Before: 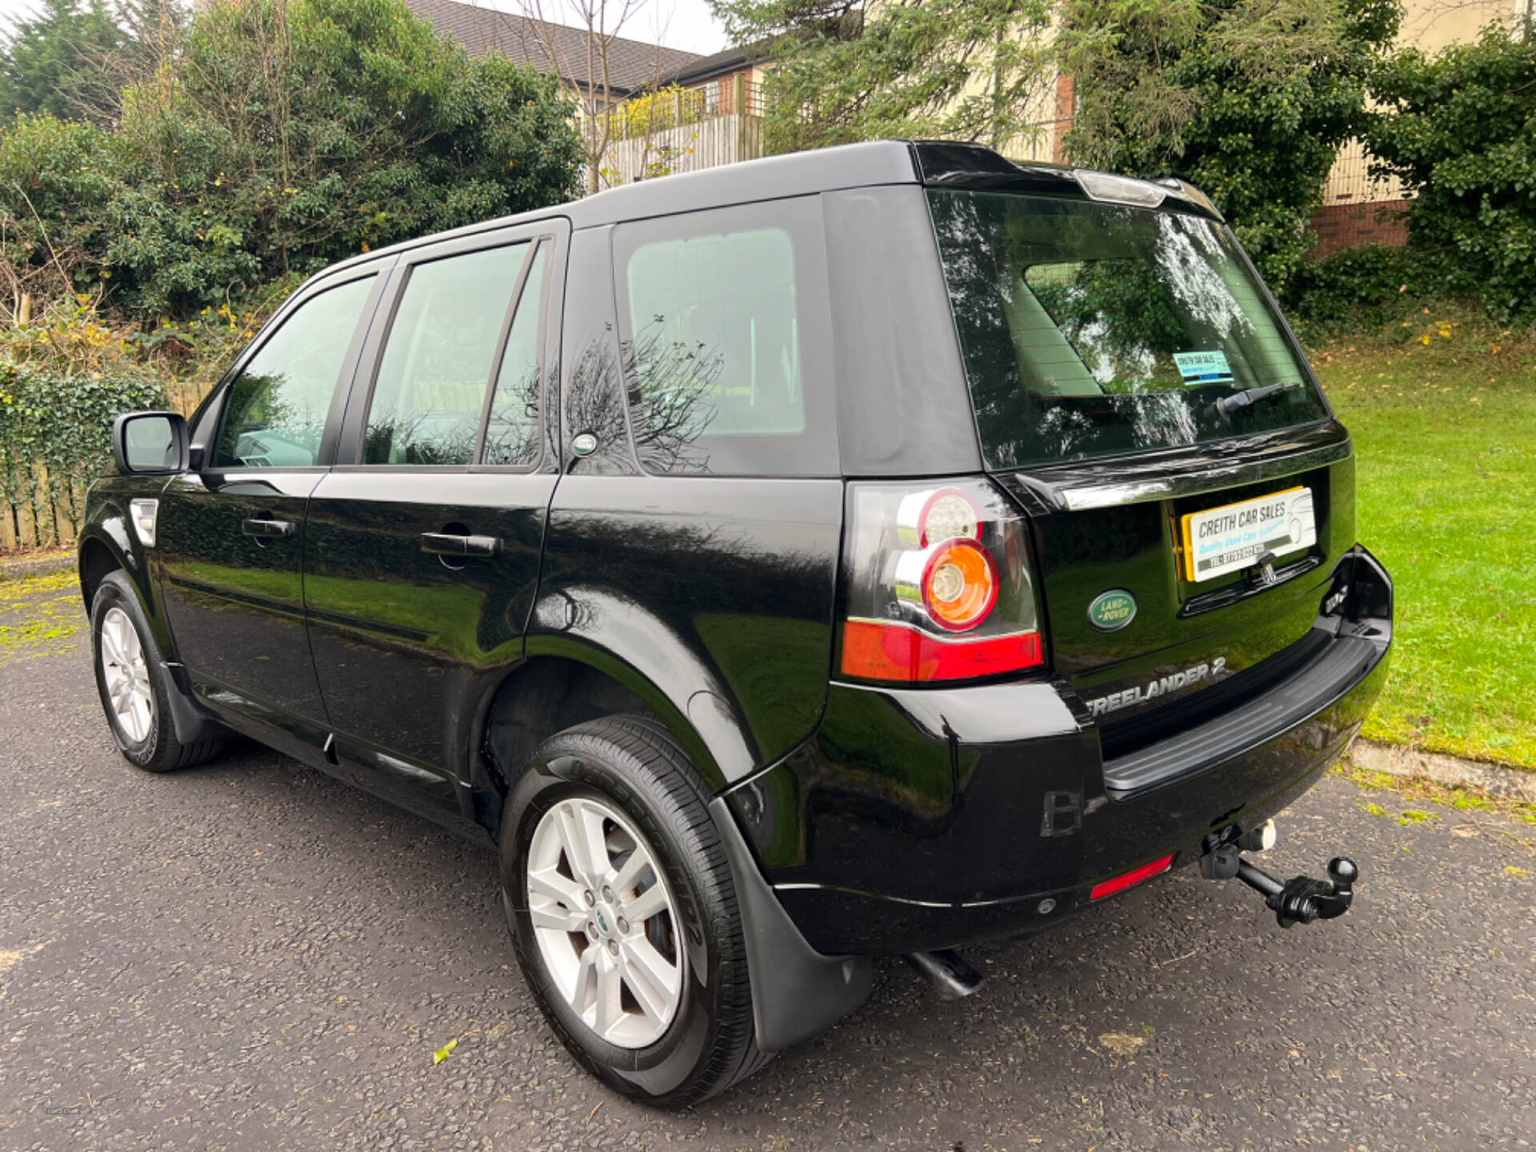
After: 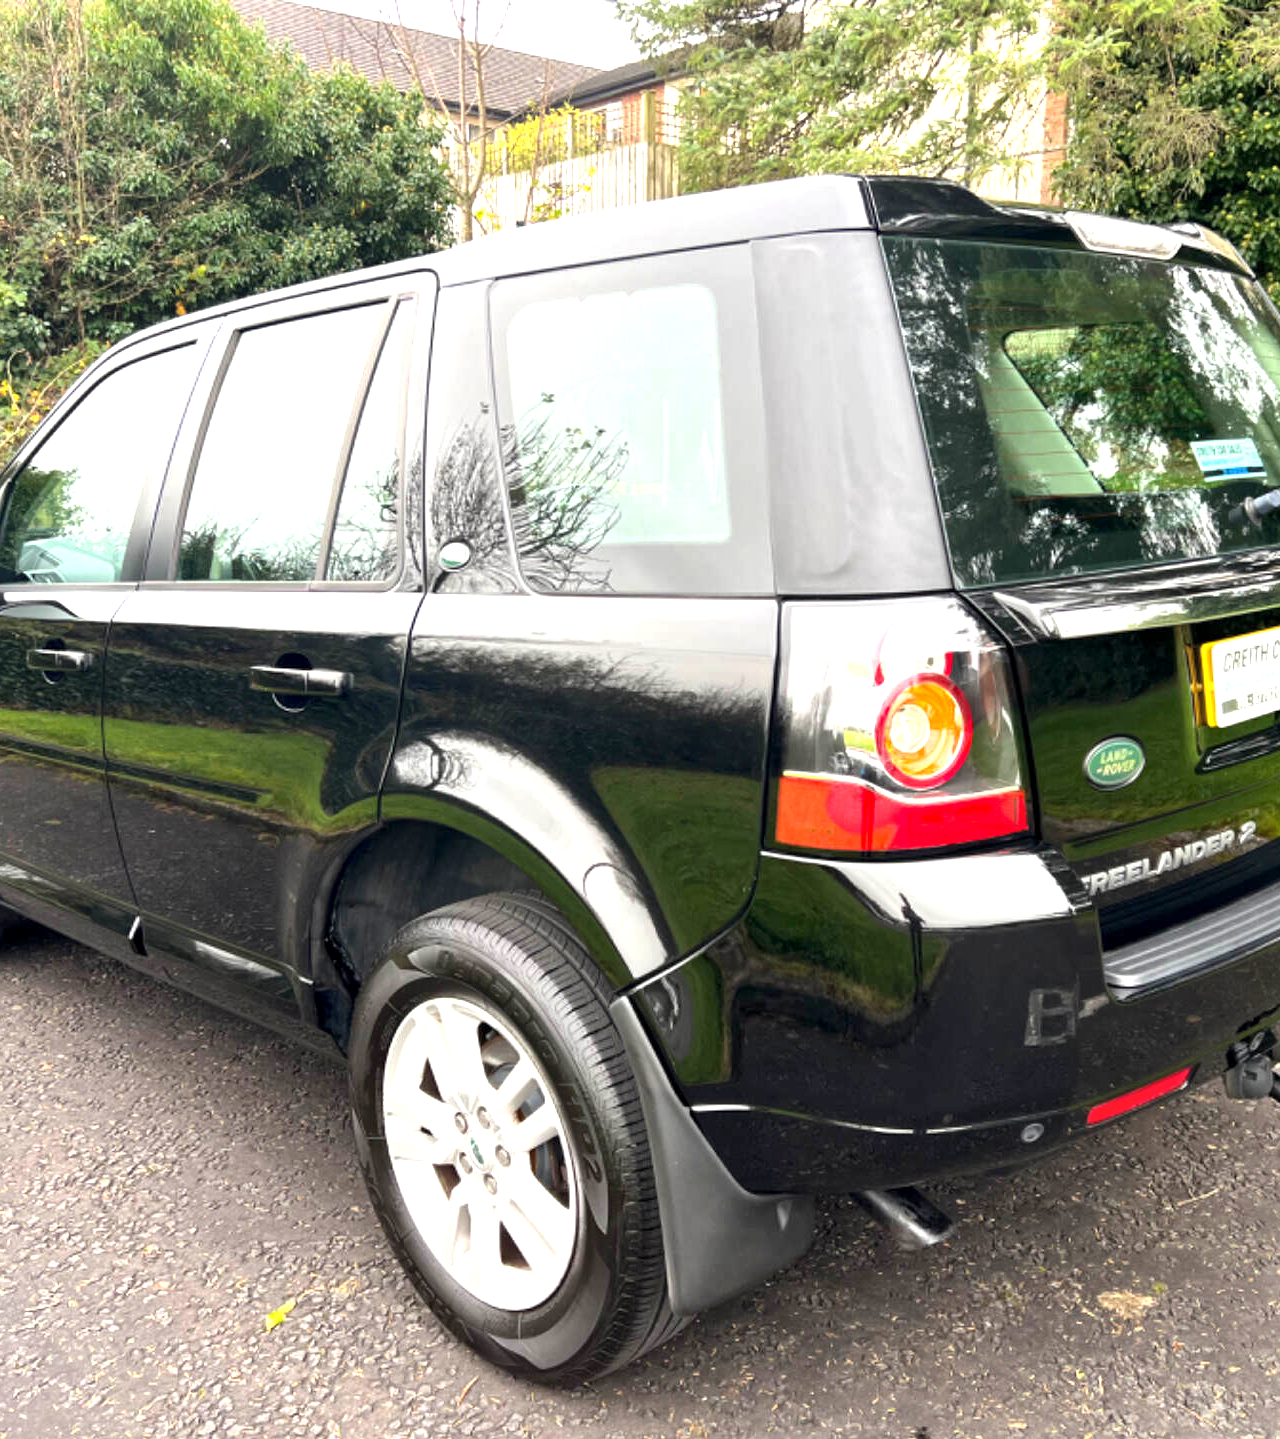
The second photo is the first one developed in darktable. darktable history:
crop and rotate: left 14.38%, right 18.943%
exposure: exposure 1.056 EV, compensate highlight preservation false
local contrast: mode bilateral grid, contrast 20, coarseness 51, detail 119%, midtone range 0.2
